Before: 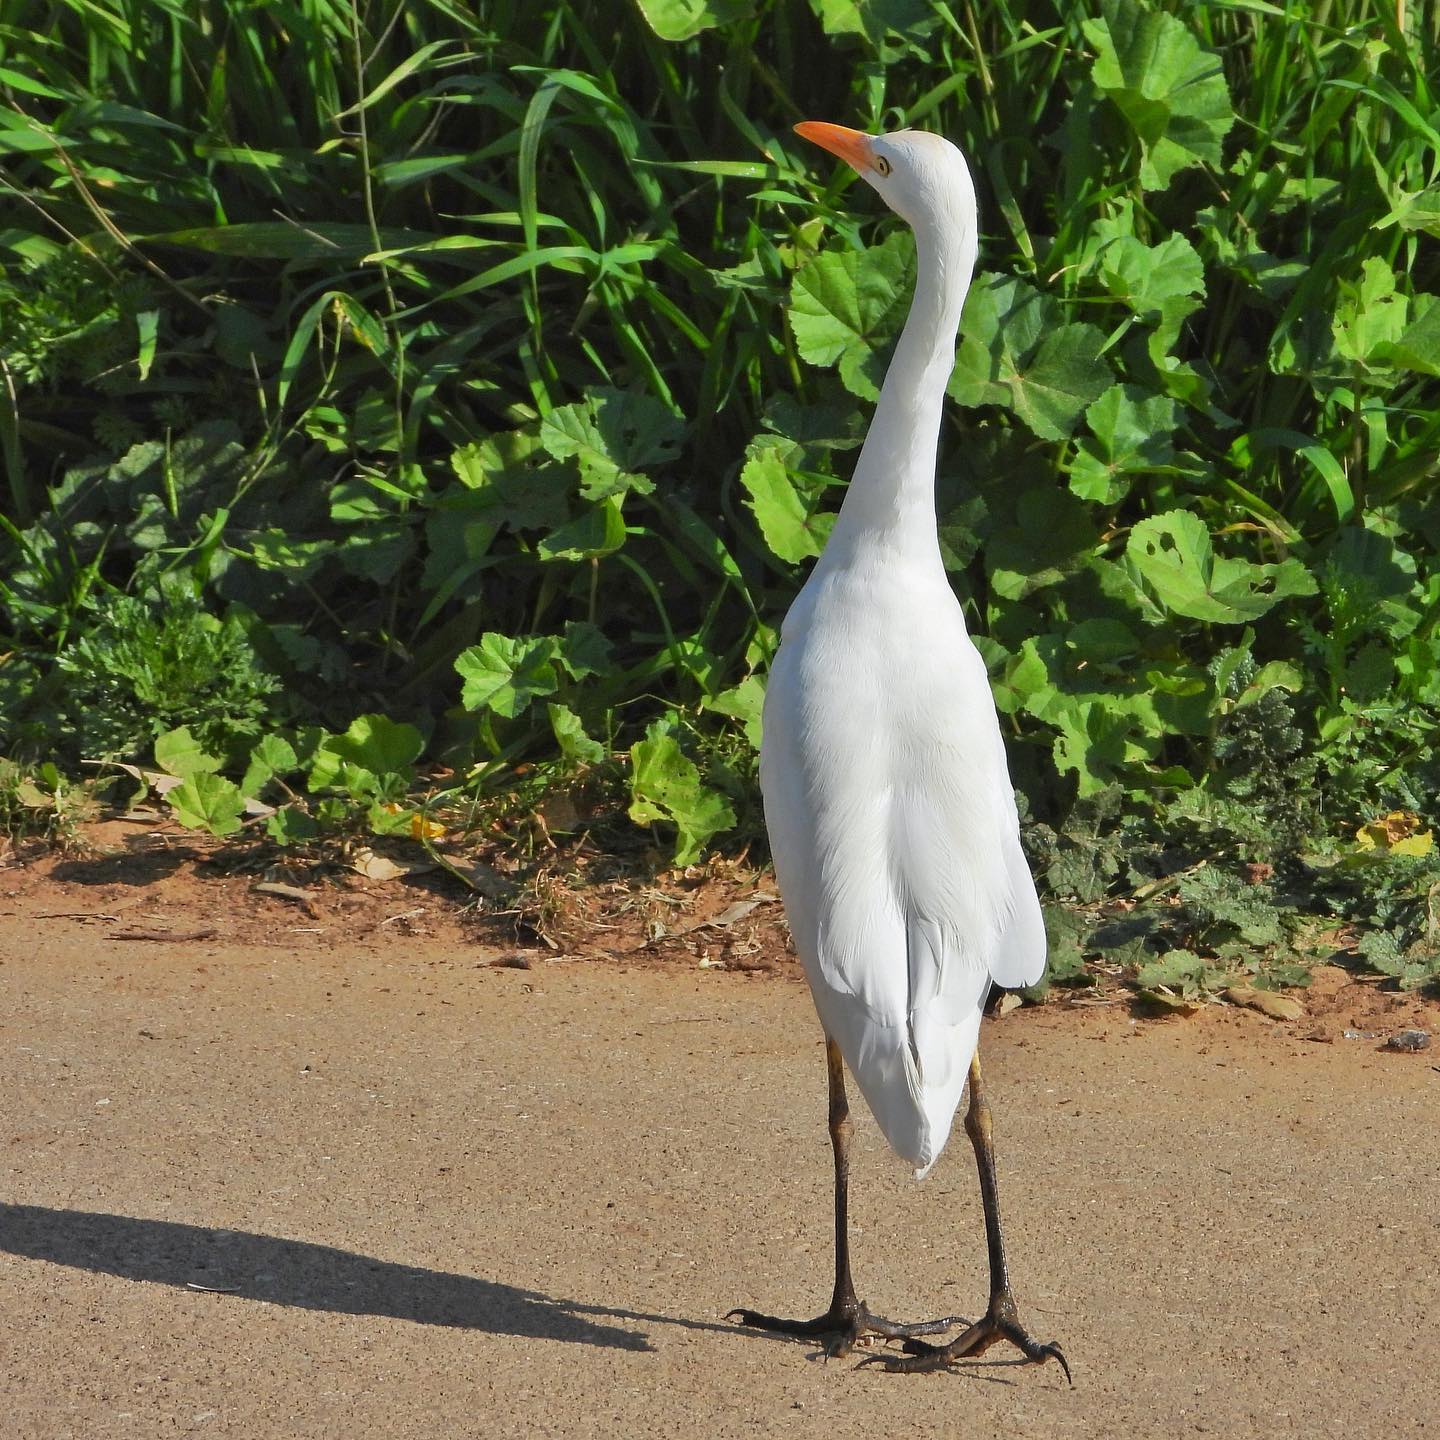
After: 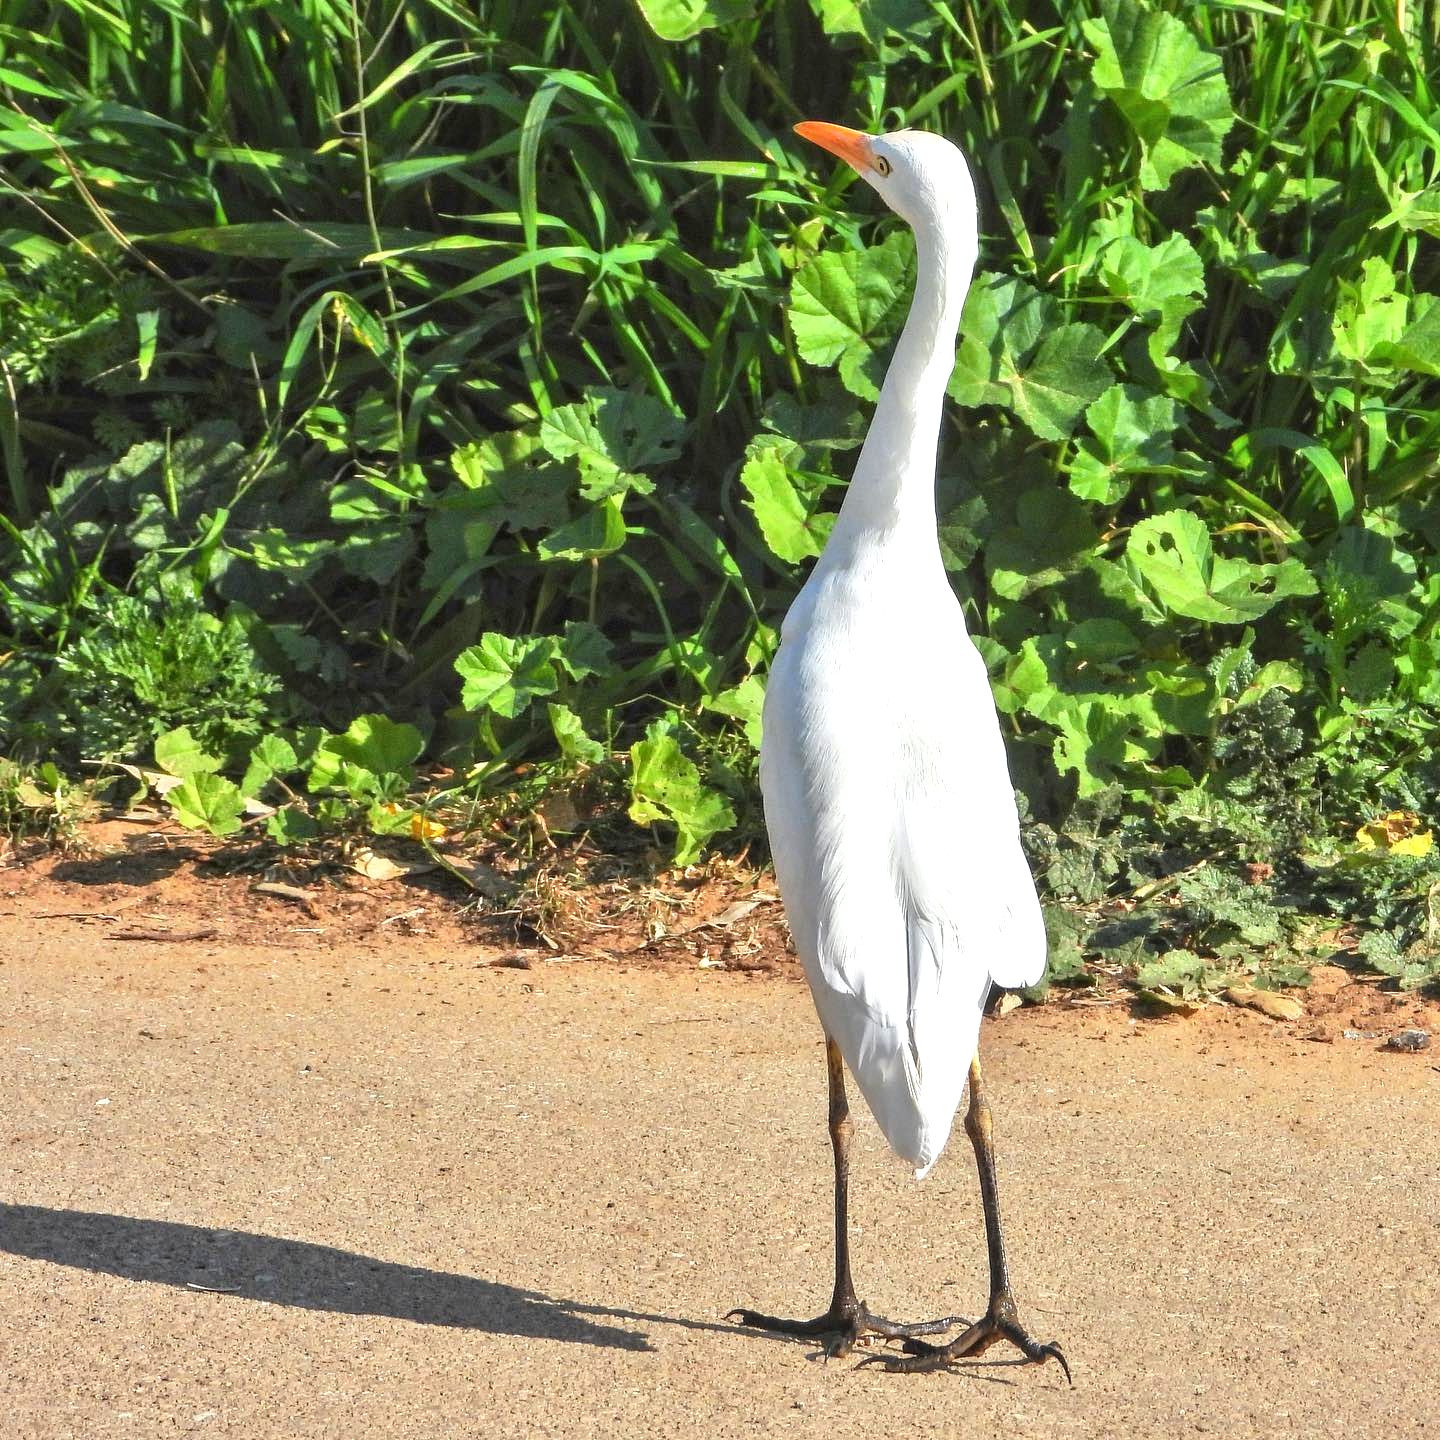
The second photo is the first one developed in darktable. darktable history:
exposure: black level correction 0, exposure 0.898 EV, compensate highlight preservation false
local contrast: on, module defaults
